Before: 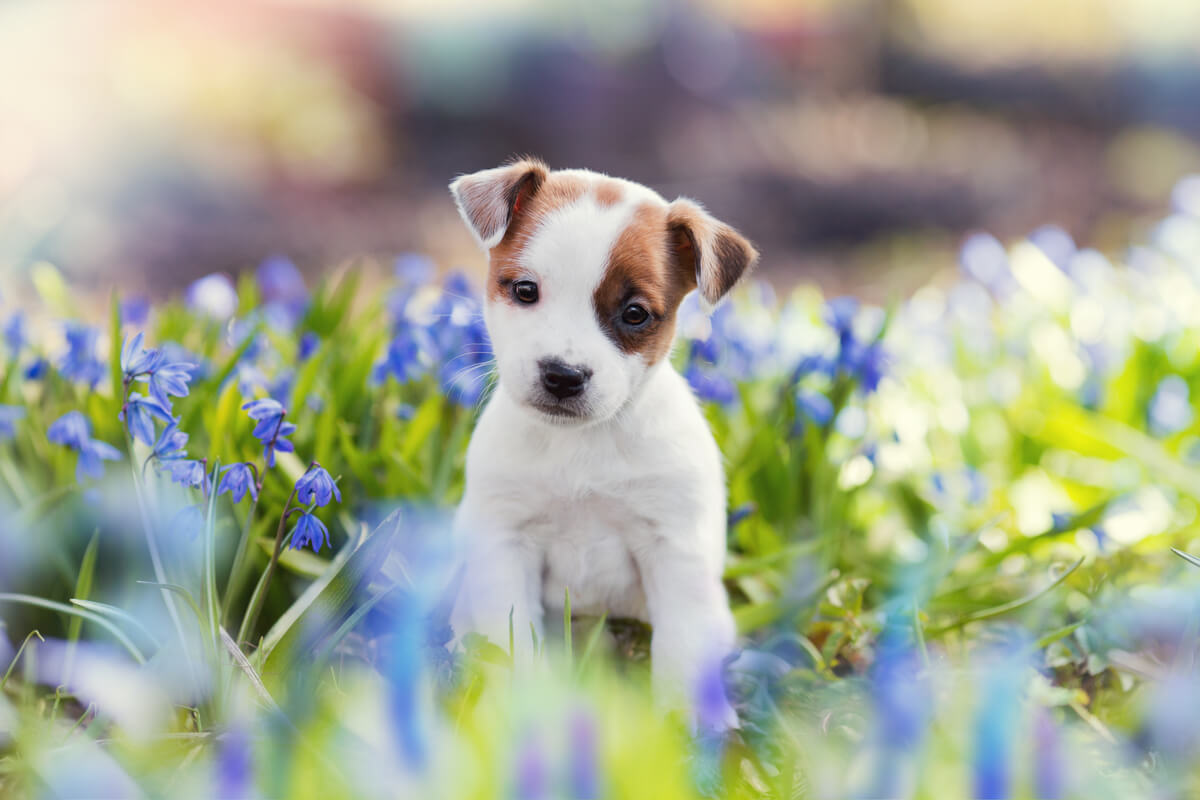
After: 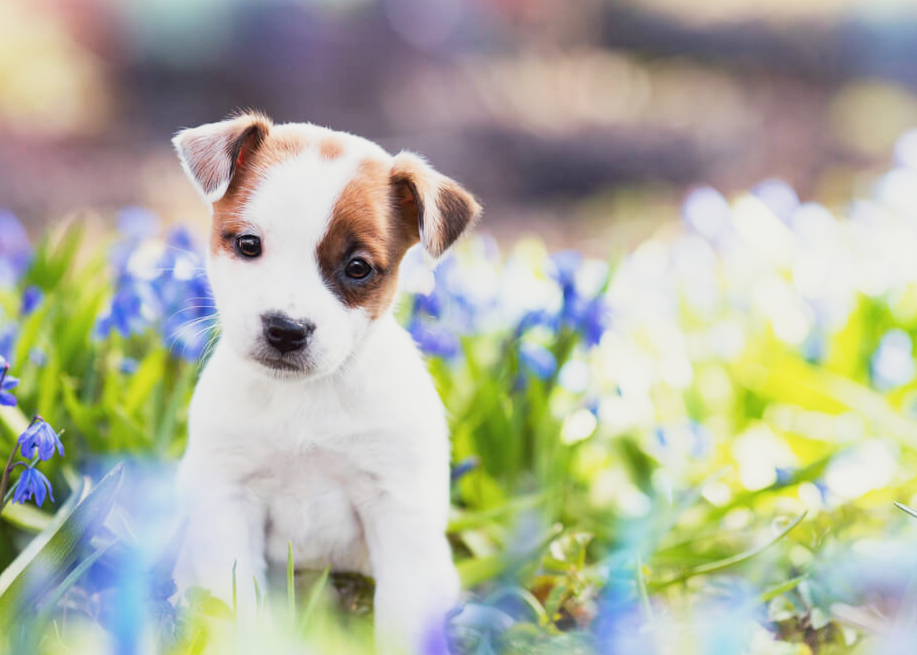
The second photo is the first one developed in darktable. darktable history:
base curve: curves: ch0 [(0, 0) (0.088, 0.125) (0.176, 0.251) (0.354, 0.501) (0.613, 0.749) (1, 0.877)], preserve colors none
crop: left 23.095%, top 5.827%, bottom 11.854%
